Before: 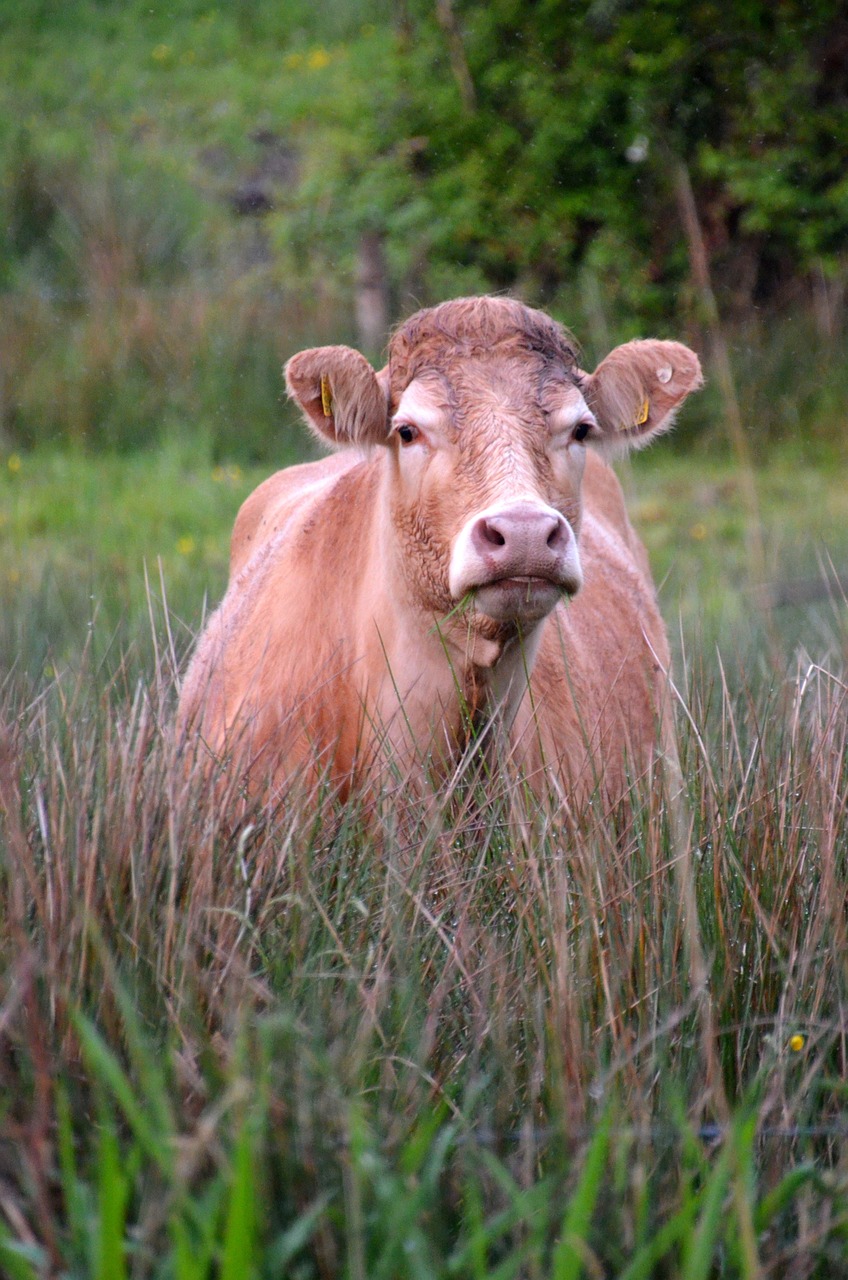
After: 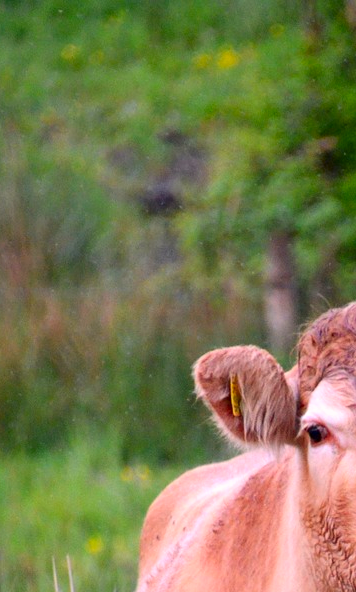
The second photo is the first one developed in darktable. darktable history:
contrast brightness saturation: contrast 0.16, saturation 0.32
crop and rotate: left 10.817%, top 0.062%, right 47.194%, bottom 53.626%
white balance: red 1.009, blue 0.985
